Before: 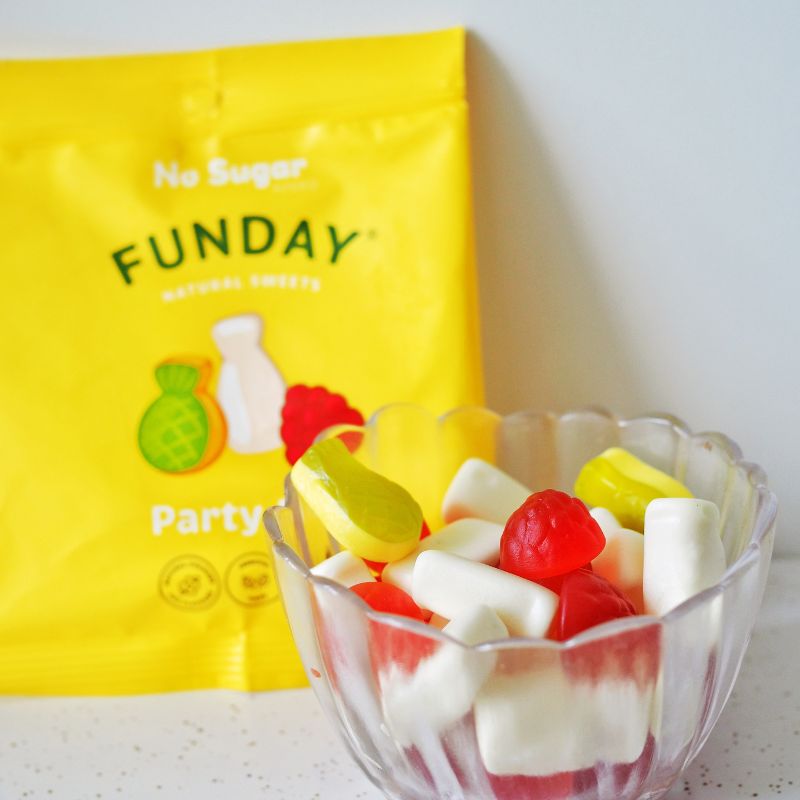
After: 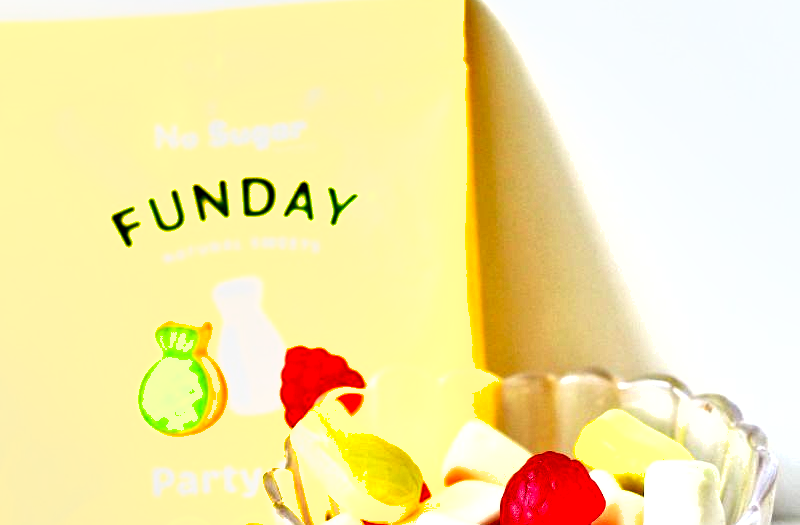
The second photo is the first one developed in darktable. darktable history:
crop and rotate: top 4.848%, bottom 29.503%
exposure: black level correction 0, exposure 1.1 EV, compensate exposure bias true, compensate highlight preservation false
shadows and highlights: shadows 25, highlights -48, soften with gaussian
